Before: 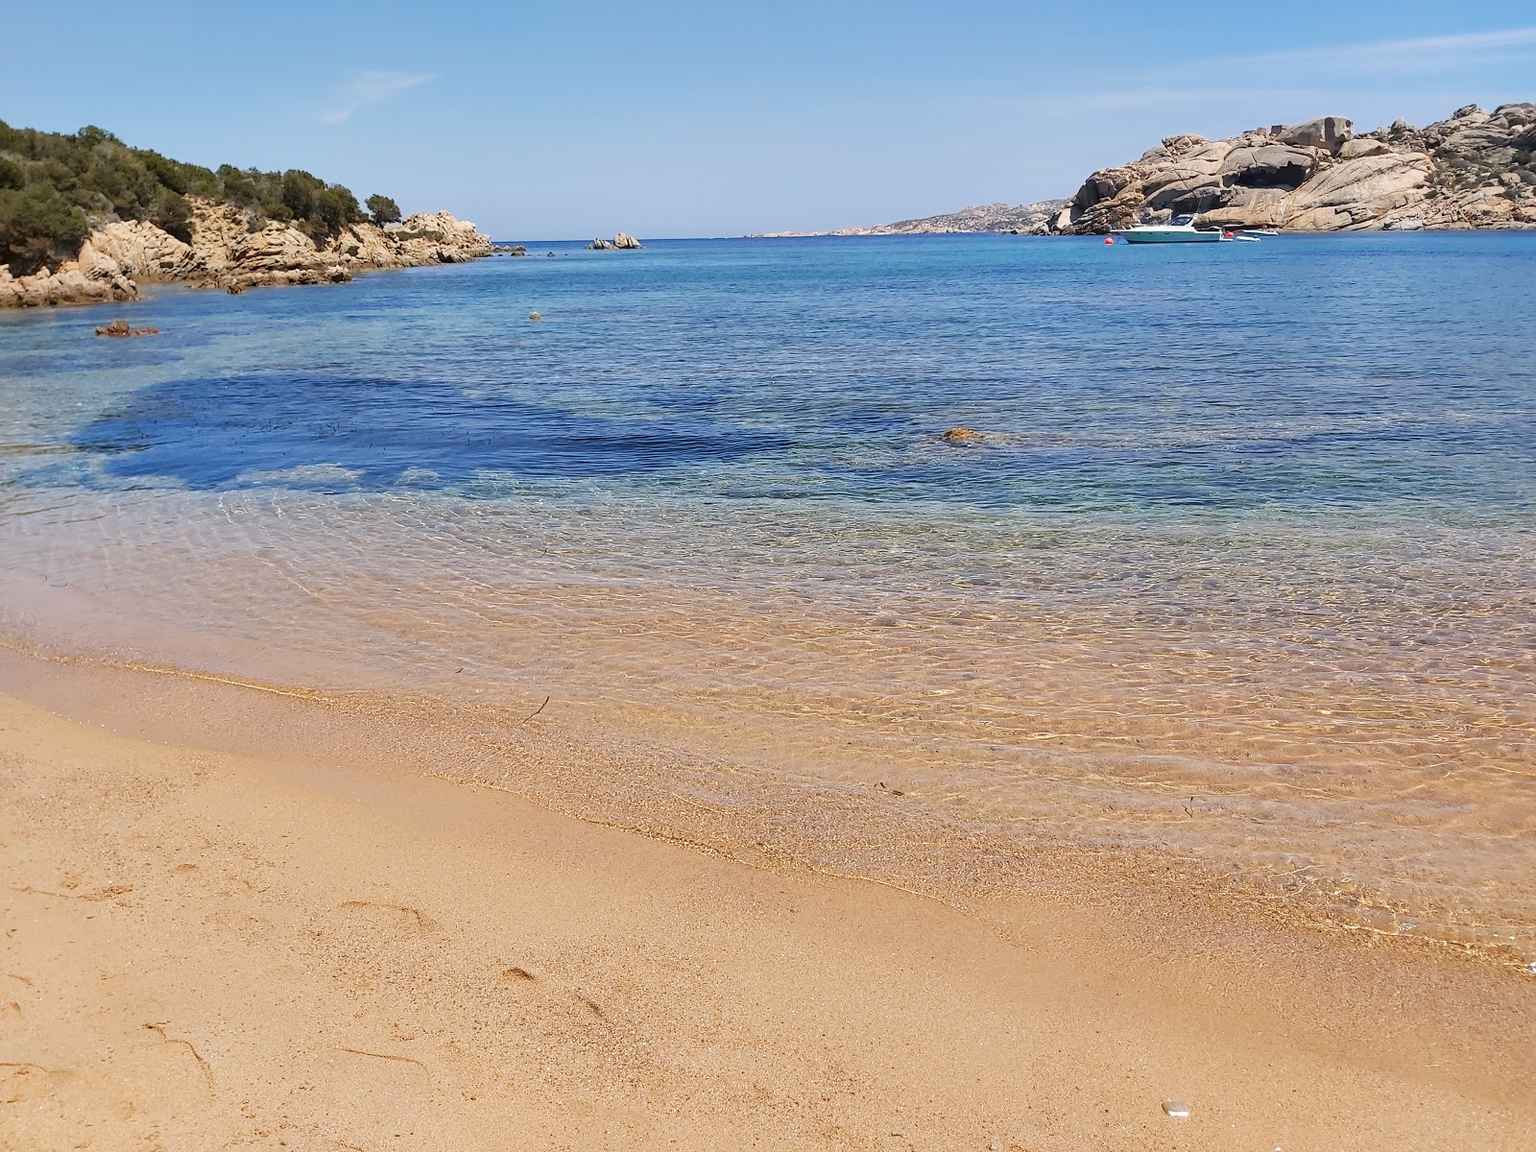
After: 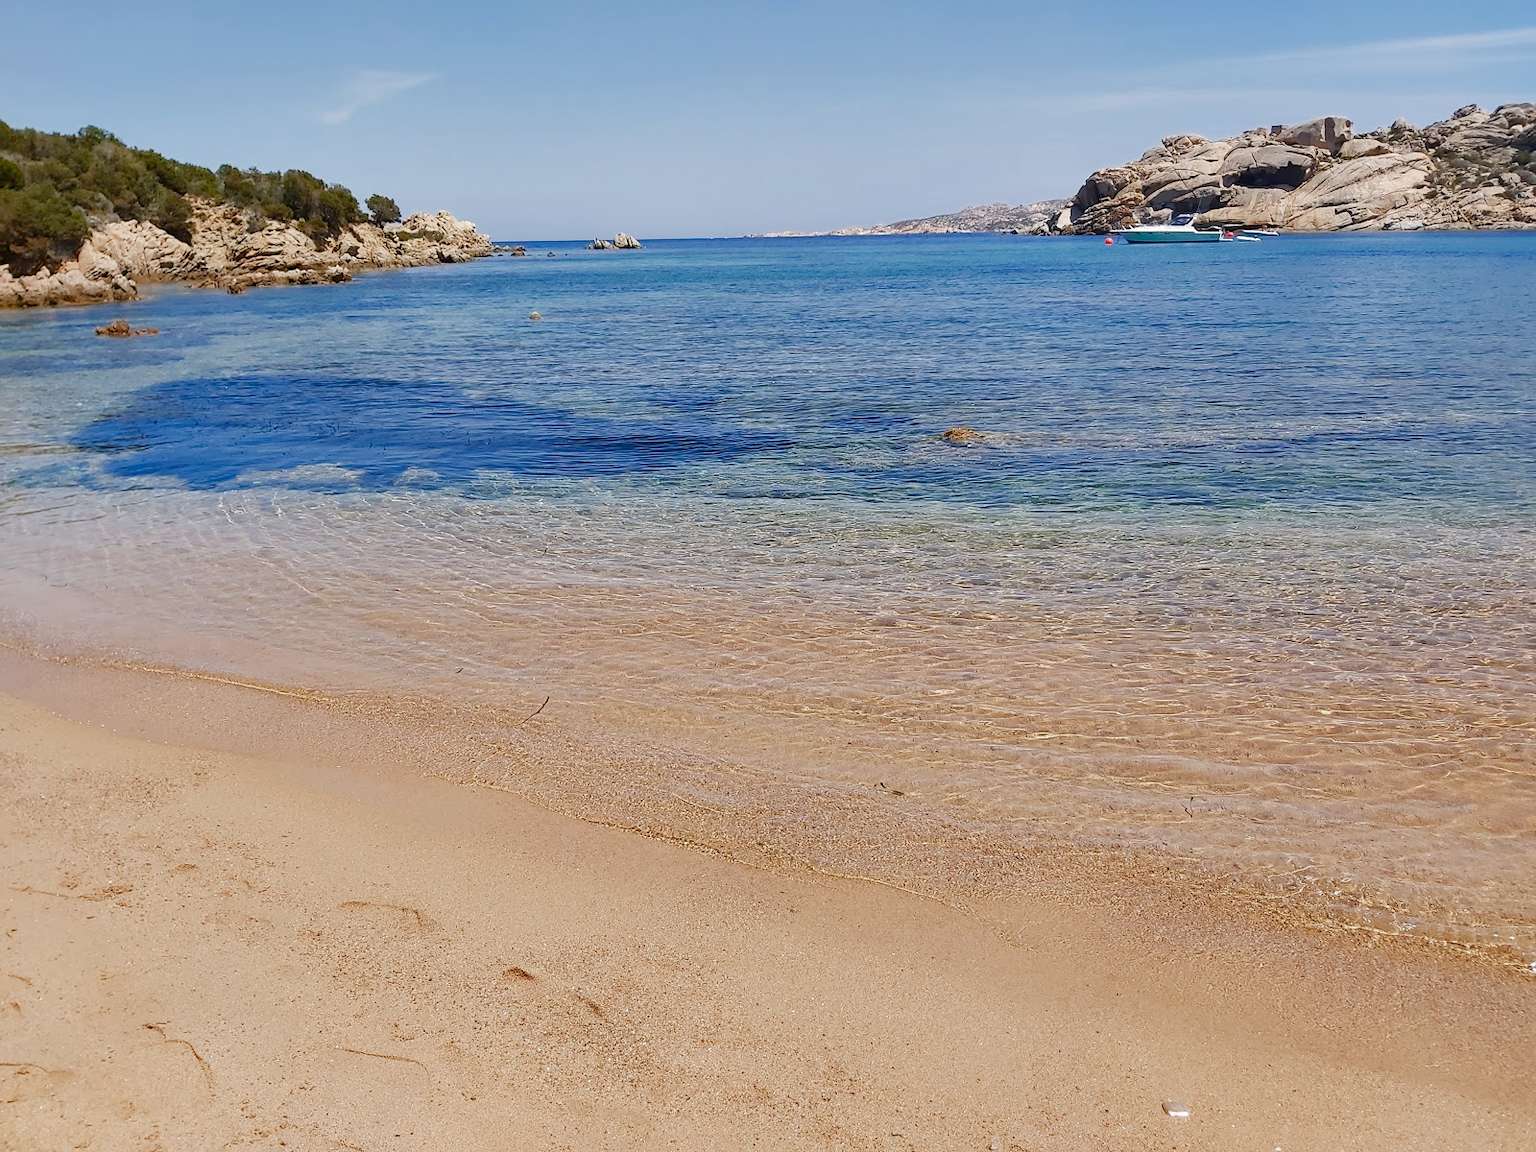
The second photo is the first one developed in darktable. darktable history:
color balance rgb: perceptual saturation grading › global saturation 20%, perceptual saturation grading › highlights -50%, perceptual saturation grading › shadows 30%
color zones: curves: ch0 [(0, 0.444) (0.143, 0.442) (0.286, 0.441) (0.429, 0.441) (0.571, 0.441) (0.714, 0.441) (0.857, 0.442) (1, 0.444)]
